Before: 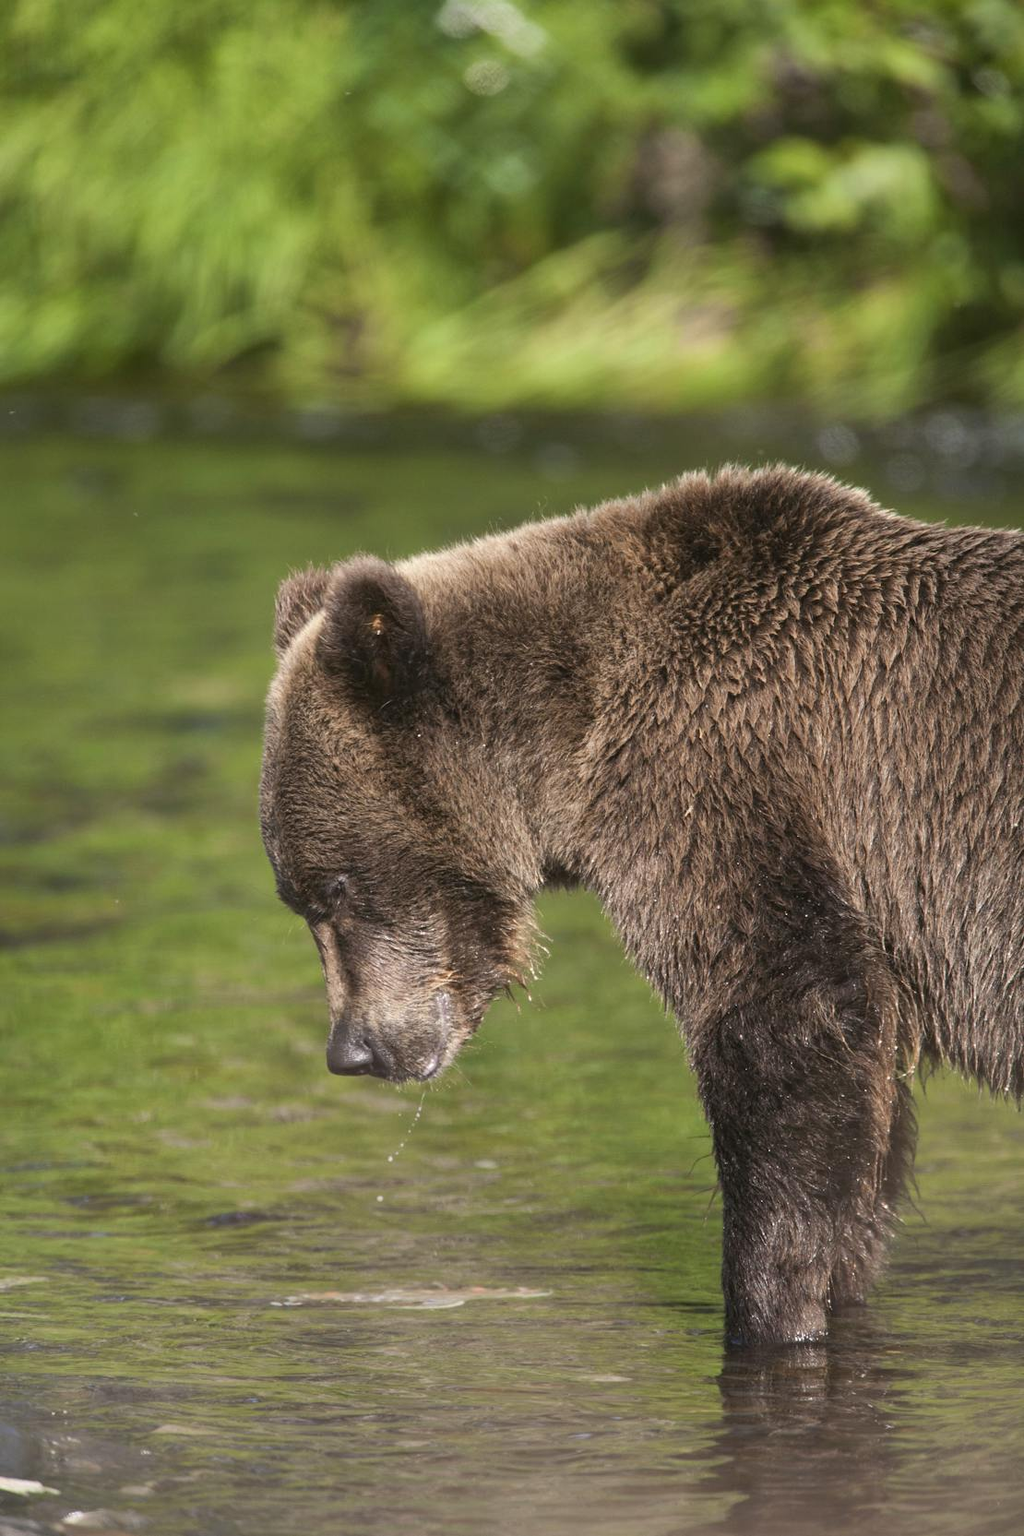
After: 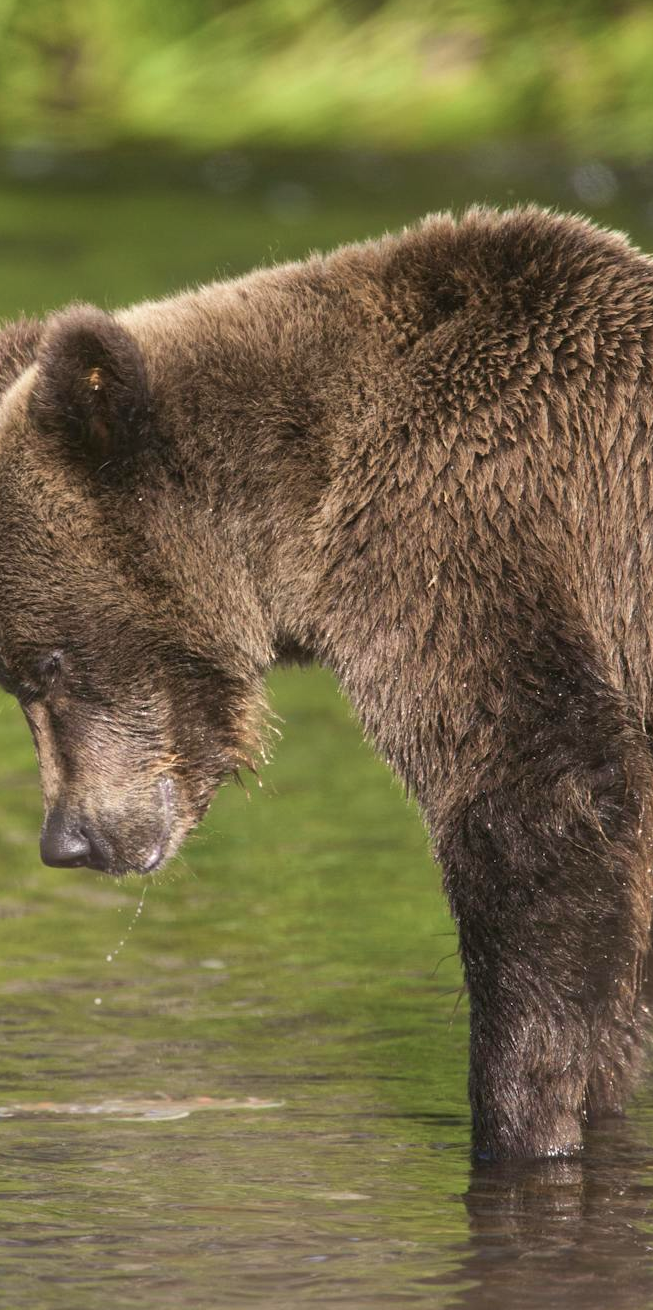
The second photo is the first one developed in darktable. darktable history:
crop and rotate: left 28.357%, top 17.953%, right 12.779%, bottom 3.367%
velvia: on, module defaults
